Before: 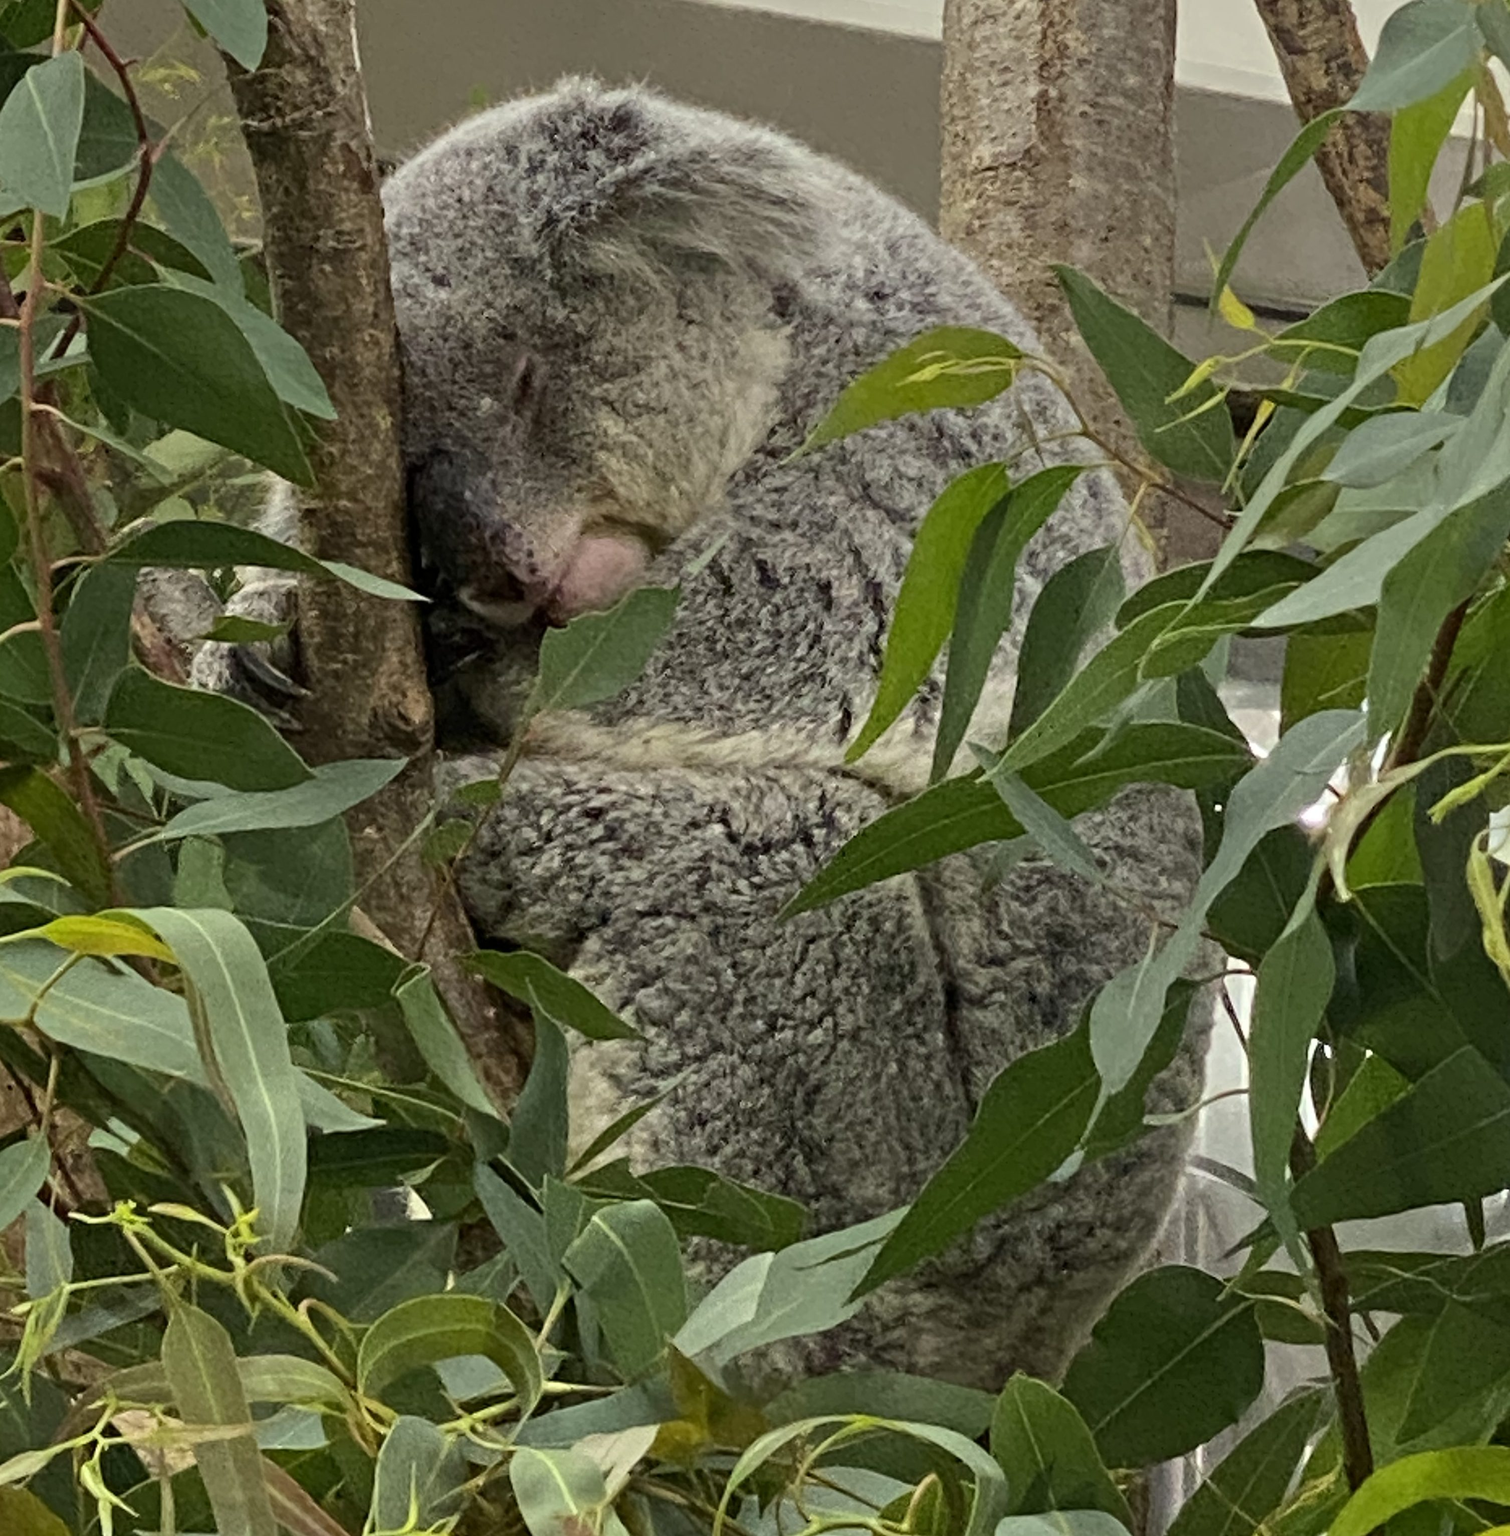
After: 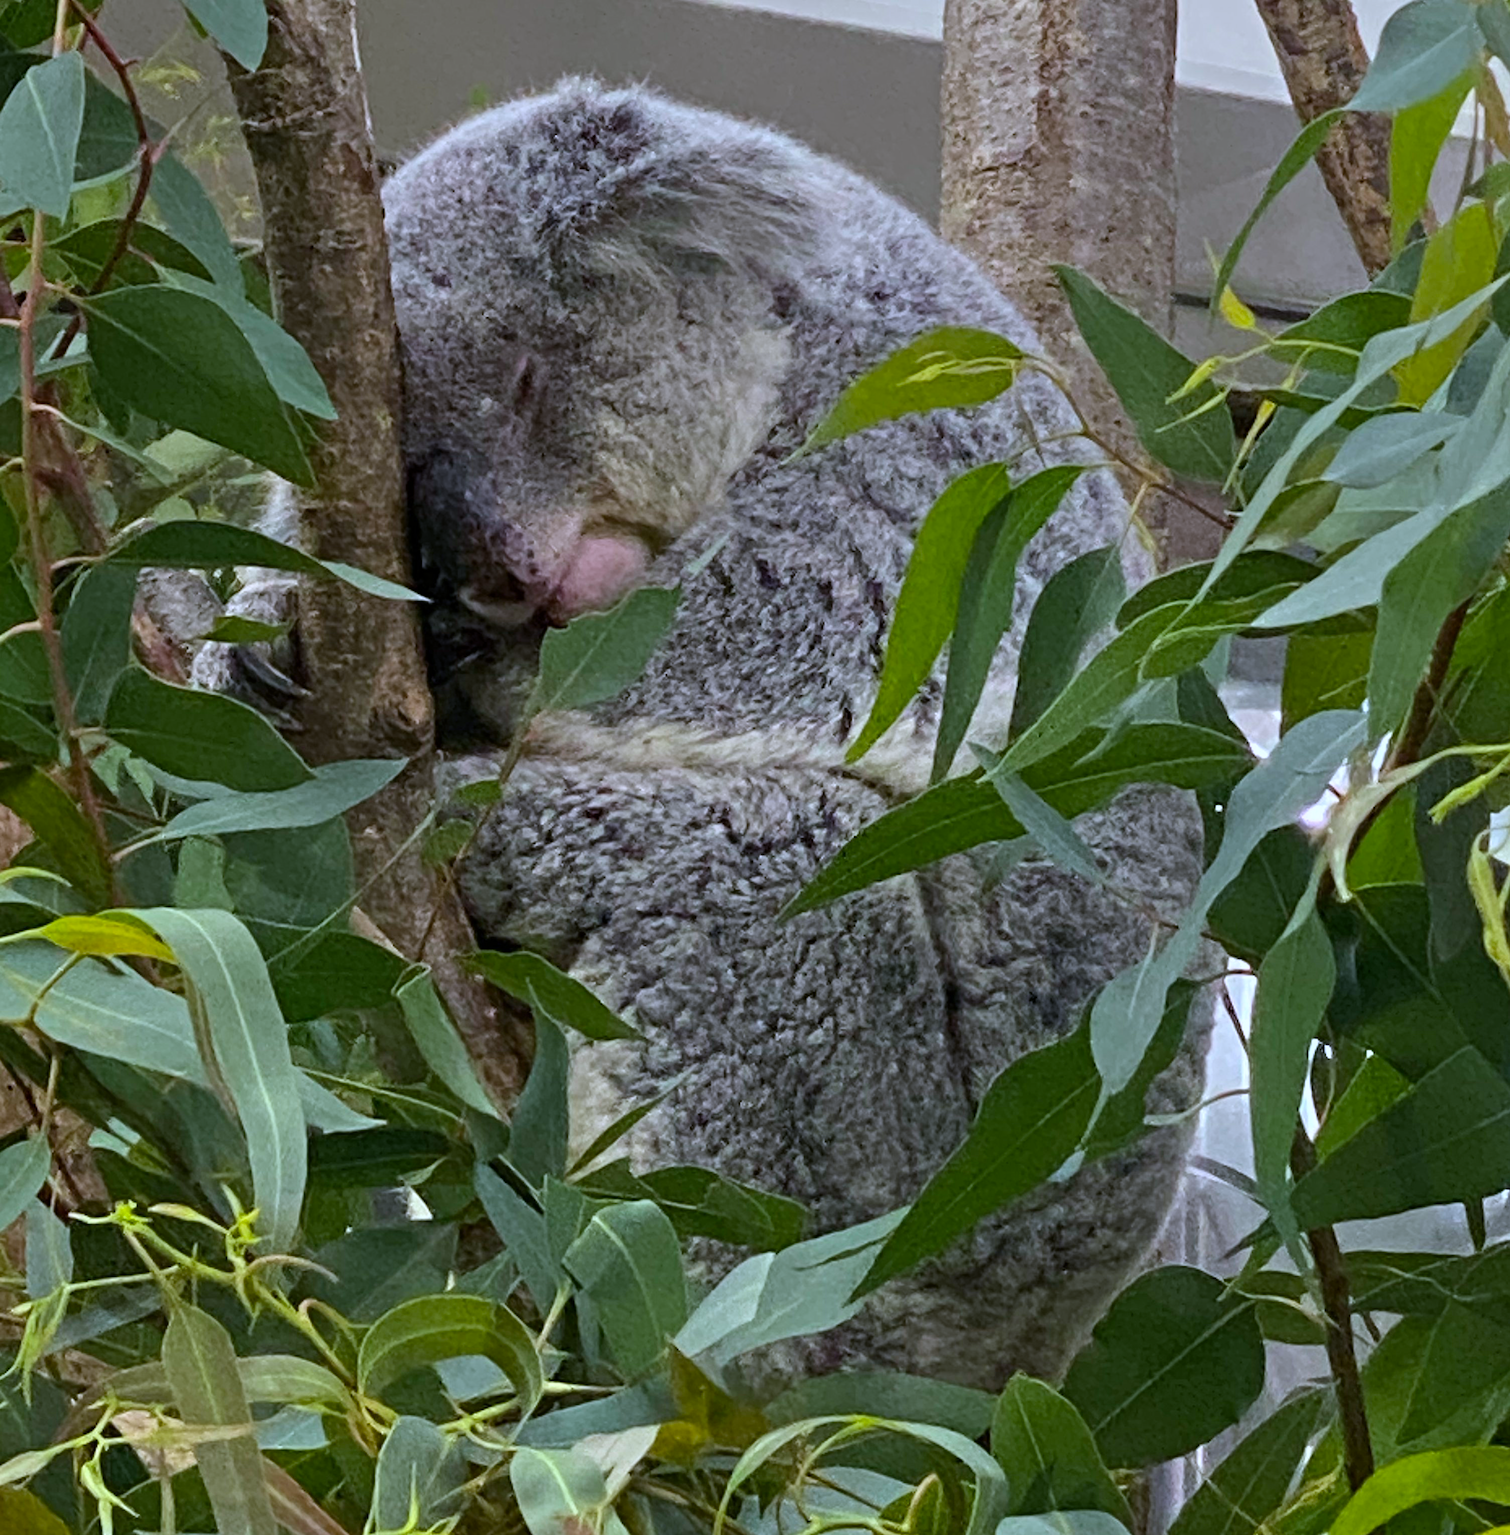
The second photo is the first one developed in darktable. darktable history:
color balance rgb: perceptual saturation grading › global saturation 30%, global vibrance 20%
color calibration: illuminant as shot in camera, x 0.377, y 0.392, temperature 4169.3 K, saturation algorithm version 1 (2020)
